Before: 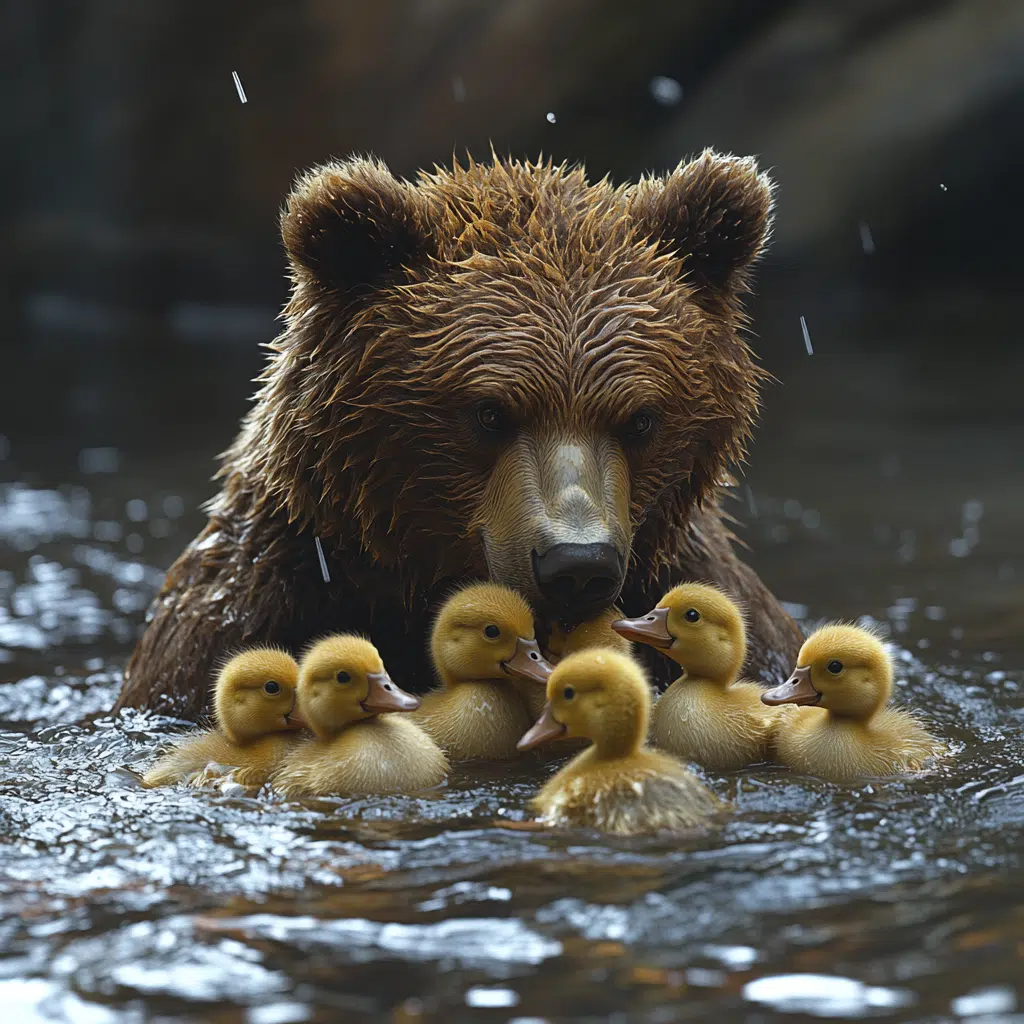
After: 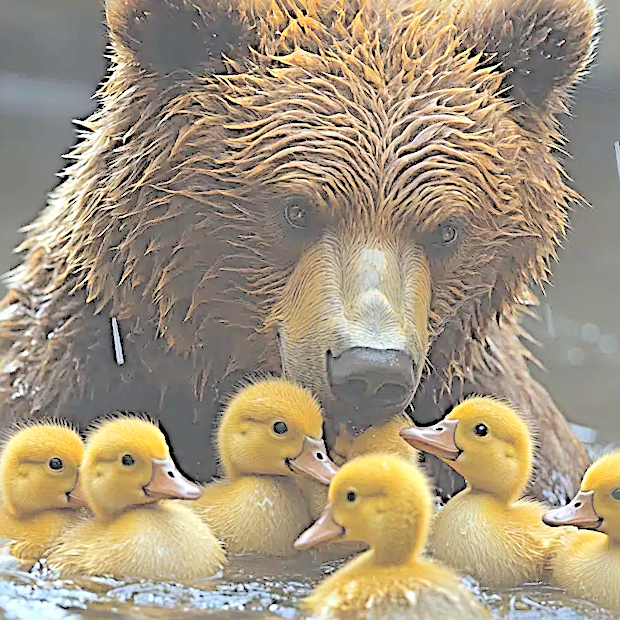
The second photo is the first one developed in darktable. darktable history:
color balance rgb: perceptual saturation grading › global saturation 20%, global vibrance 20%
sharpen: radius 3.69, amount 0.928
crop and rotate: left 22.13%, top 22.054%, right 22.026%, bottom 22.102%
shadows and highlights: shadows 4.1, highlights -17.6, soften with gaussian
contrast brightness saturation: brightness 1
rotate and perspective: rotation 5.12°, automatic cropping off
